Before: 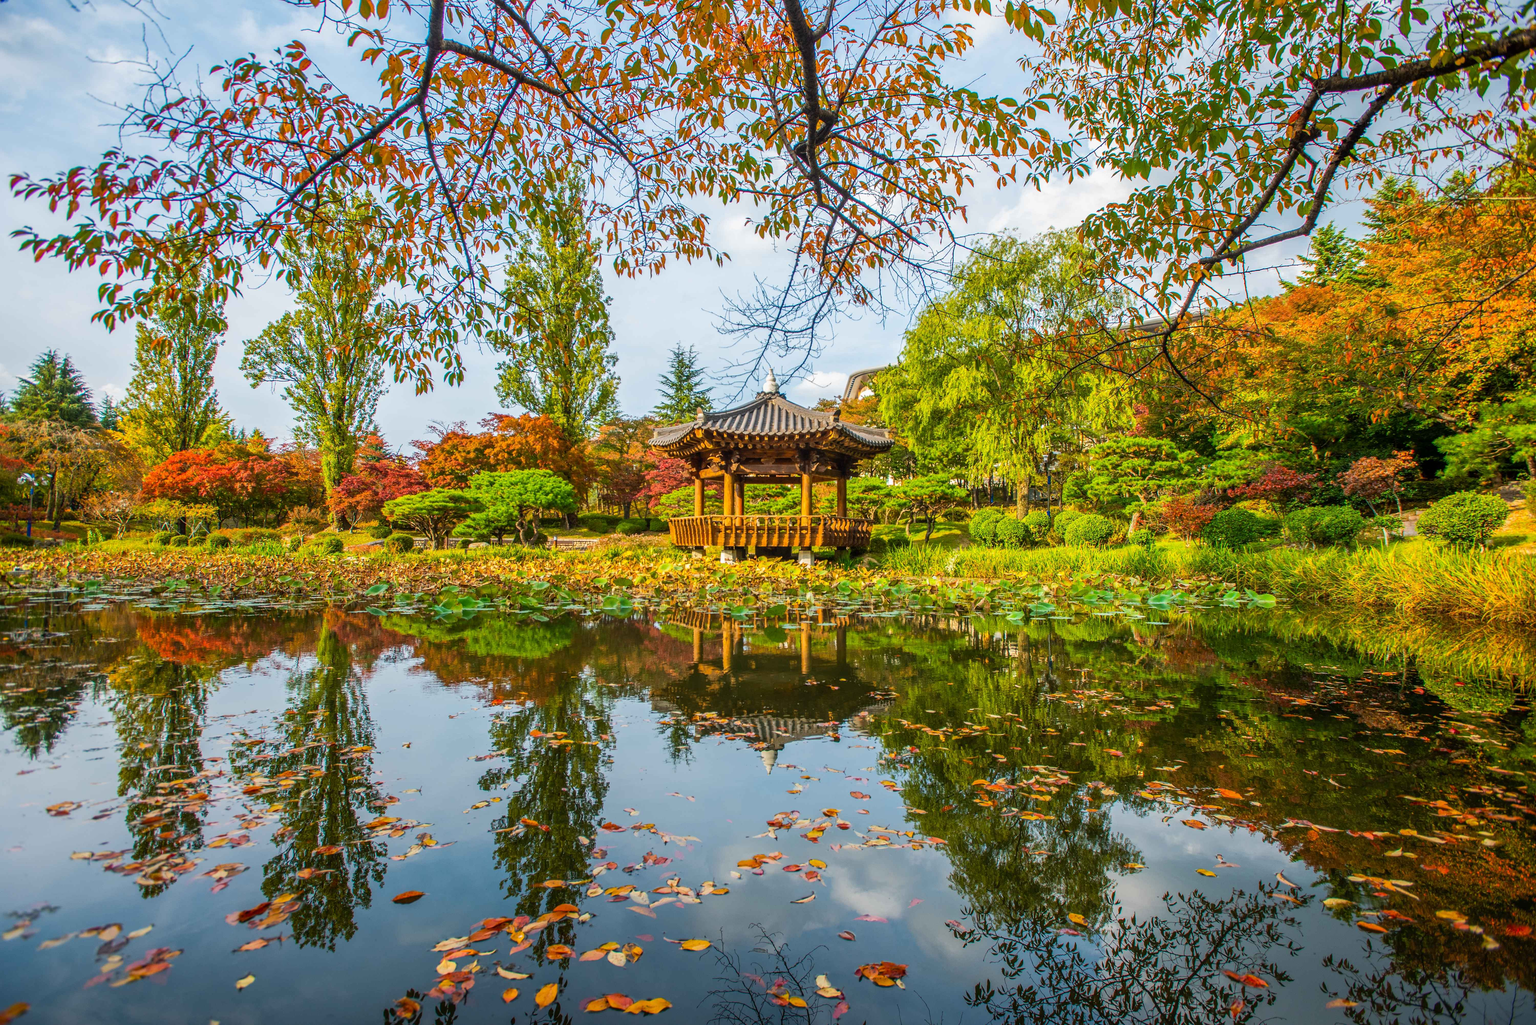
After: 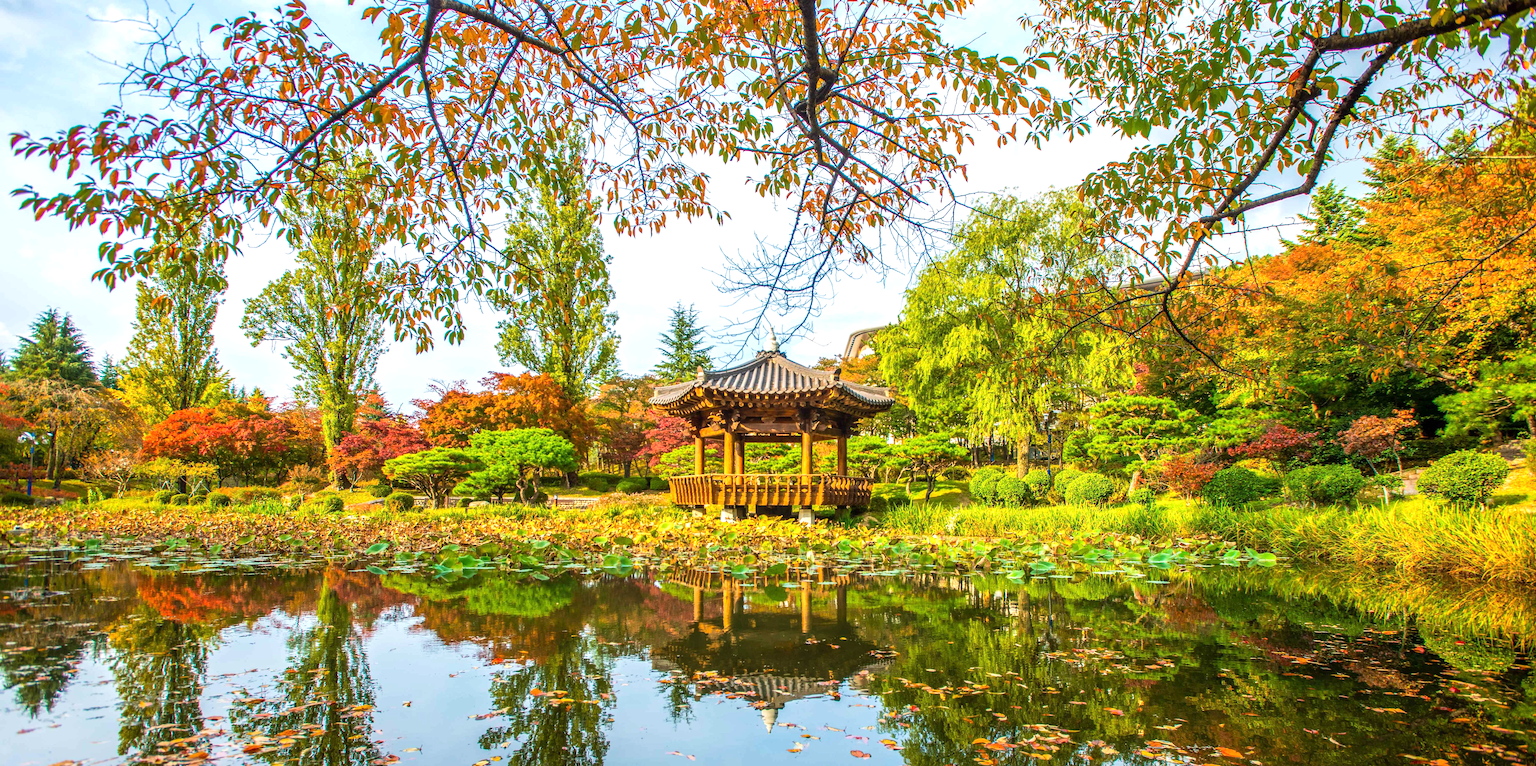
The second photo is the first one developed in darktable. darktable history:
exposure: exposure 0.566 EV, compensate exposure bias true, compensate highlight preservation false
velvia: on, module defaults
crop: top 4.074%, bottom 21.137%
